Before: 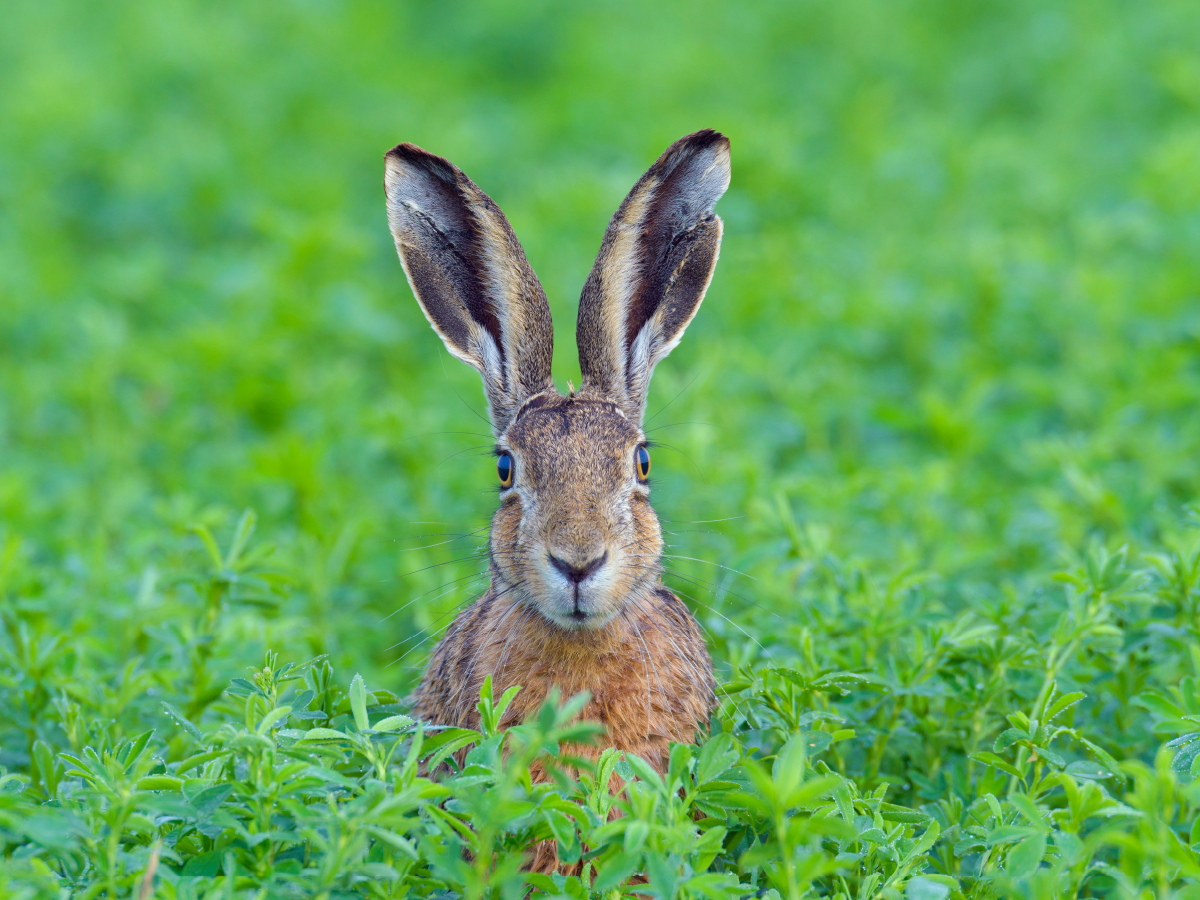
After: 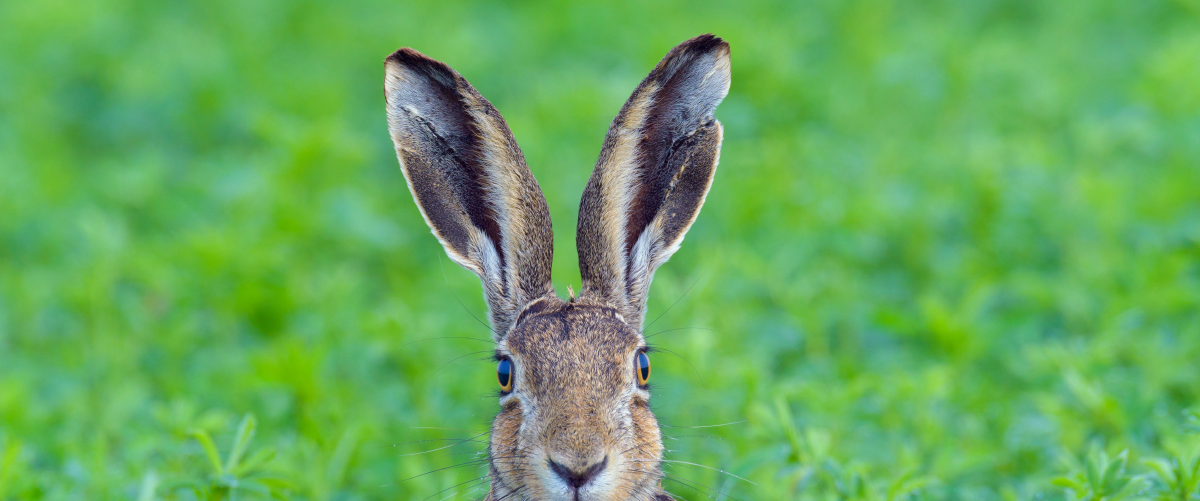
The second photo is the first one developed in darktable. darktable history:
crop and rotate: top 10.573%, bottom 33.694%
